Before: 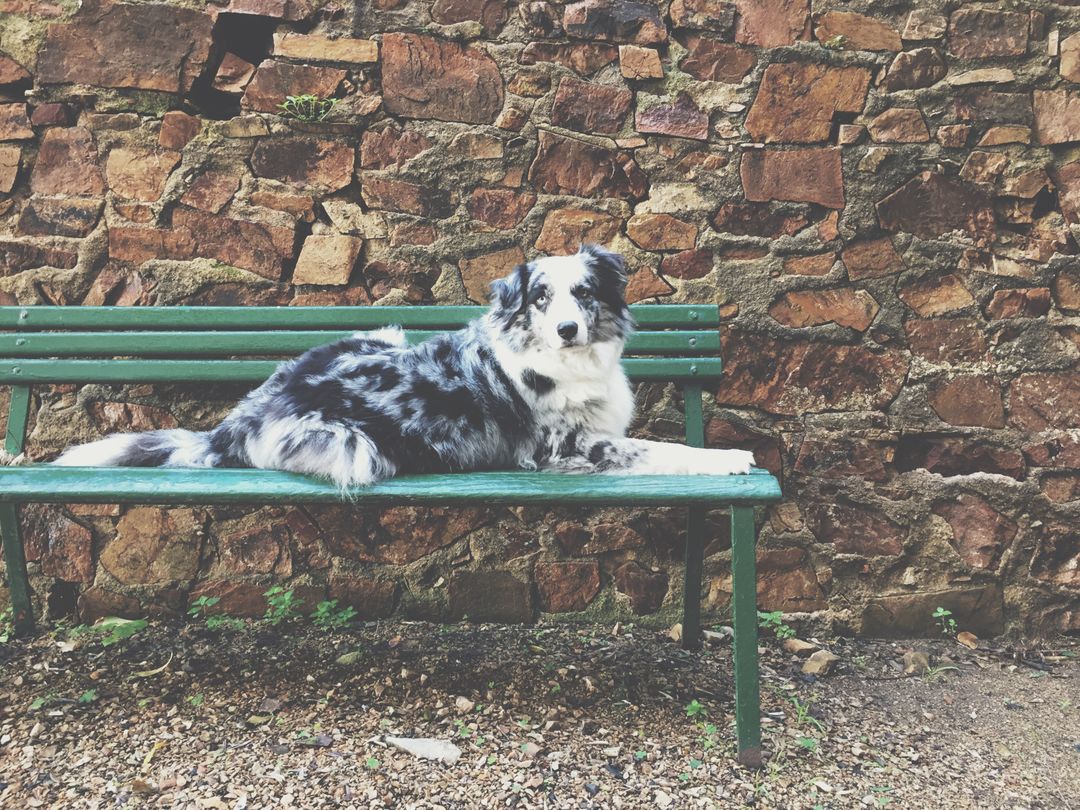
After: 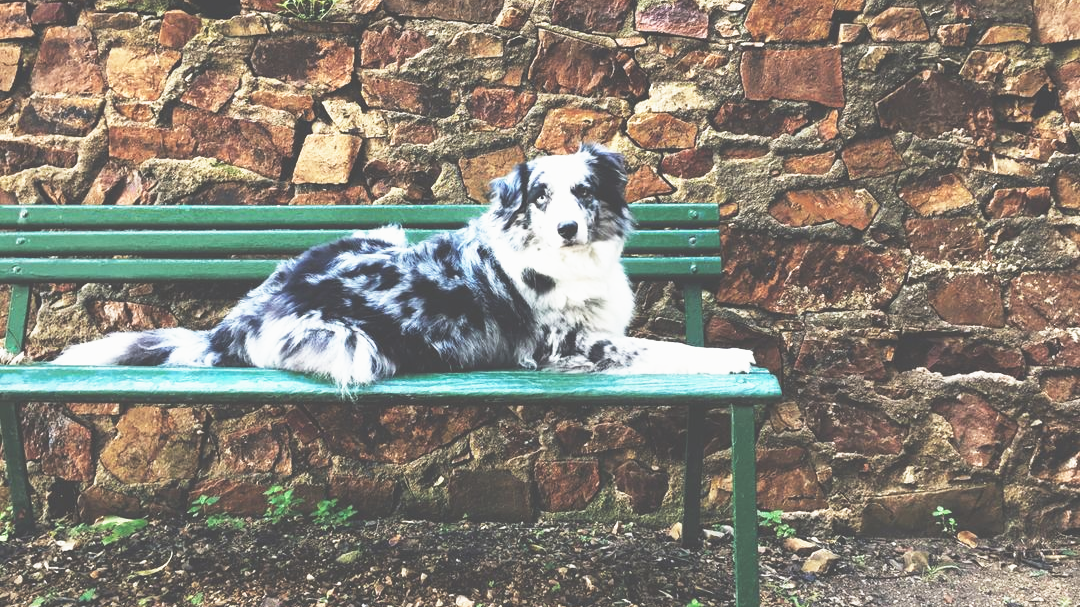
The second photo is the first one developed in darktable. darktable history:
crop and rotate: top 12.5%, bottom 12.5%
base curve: curves: ch0 [(0, 0.036) (0.007, 0.037) (0.604, 0.887) (1, 1)], preserve colors none
